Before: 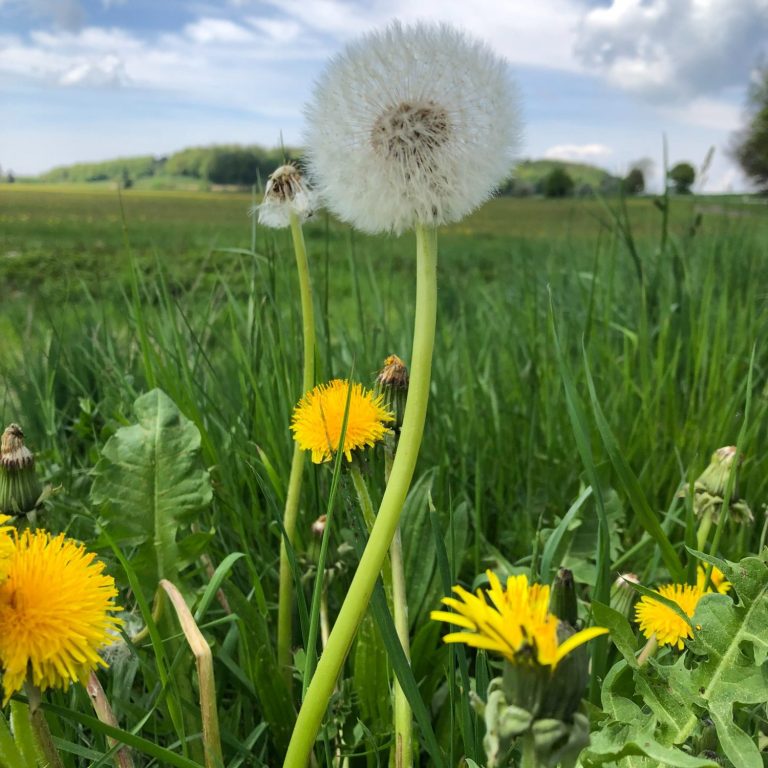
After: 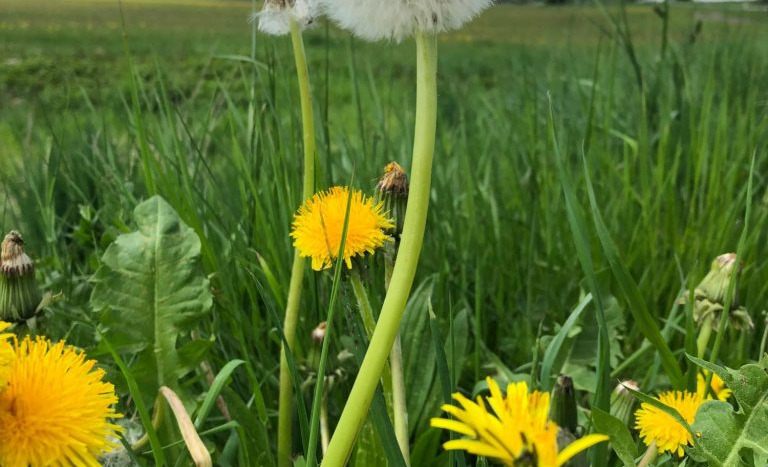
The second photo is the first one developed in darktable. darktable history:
crop and rotate: top 25.253%, bottom 13.923%
